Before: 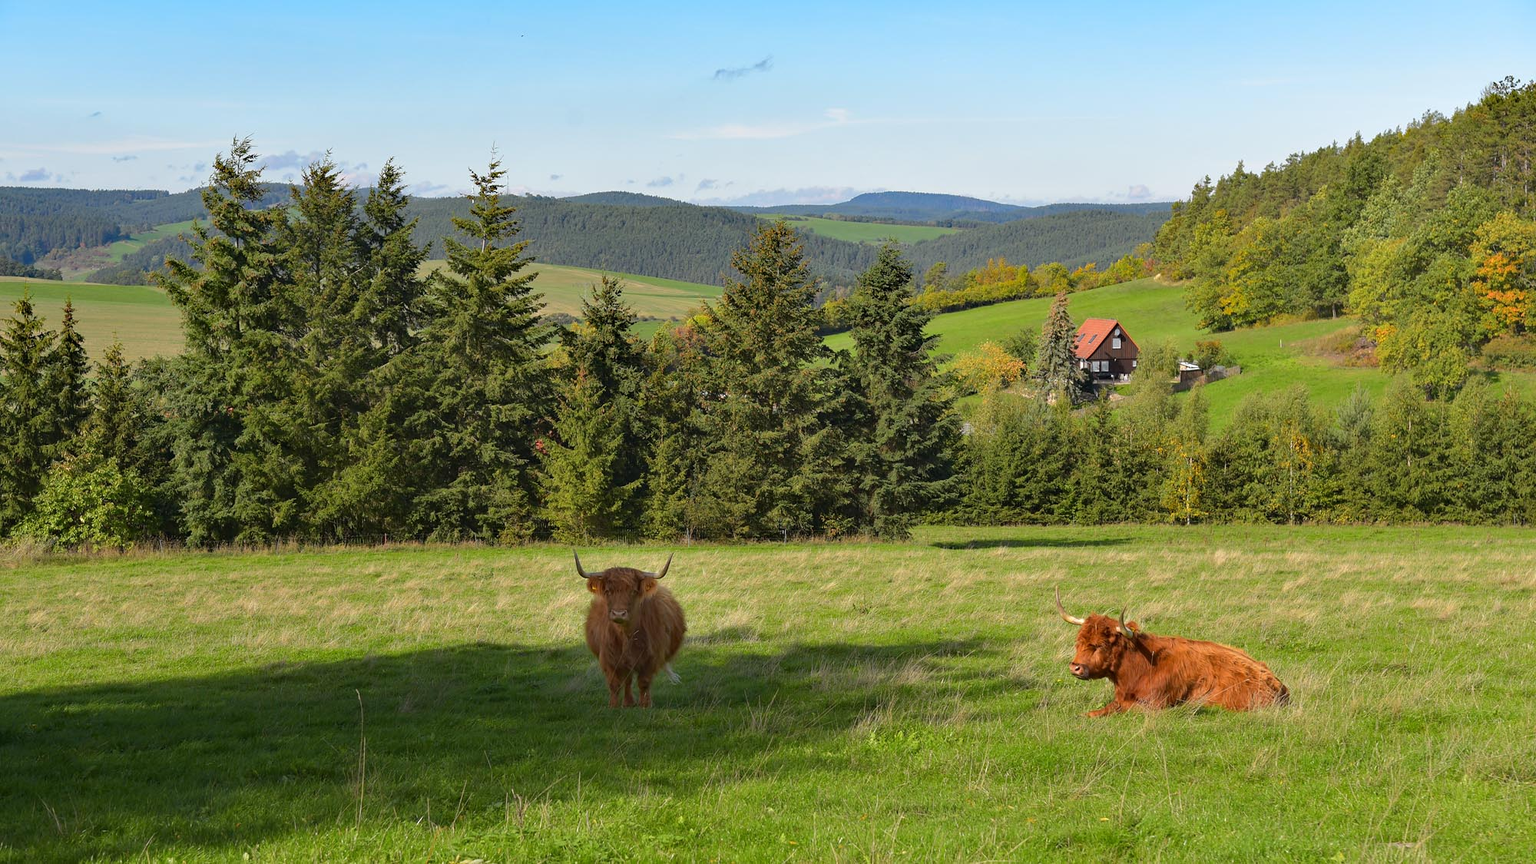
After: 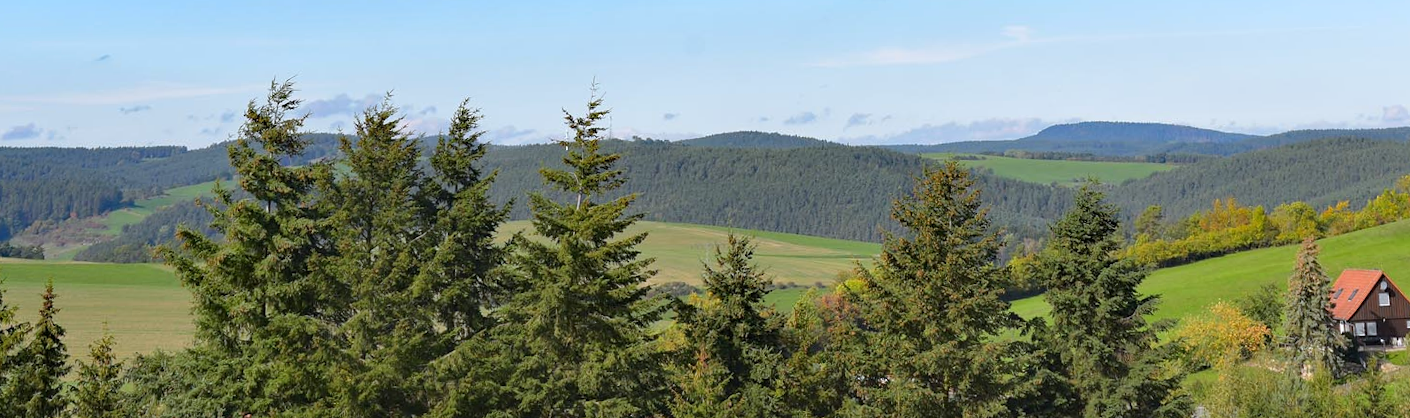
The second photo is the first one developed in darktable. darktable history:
crop: left 0.579%, top 7.627%, right 23.167%, bottom 54.275%
color correction: highlights a* -0.182, highlights b* -0.124
rotate and perspective: rotation -1.68°, lens shift (vertical) -0.146, crop left 0.049, crop right 0.912, crop top 0.032, crop bottom 0.96
white balance: red 0.983, blue 1.036
